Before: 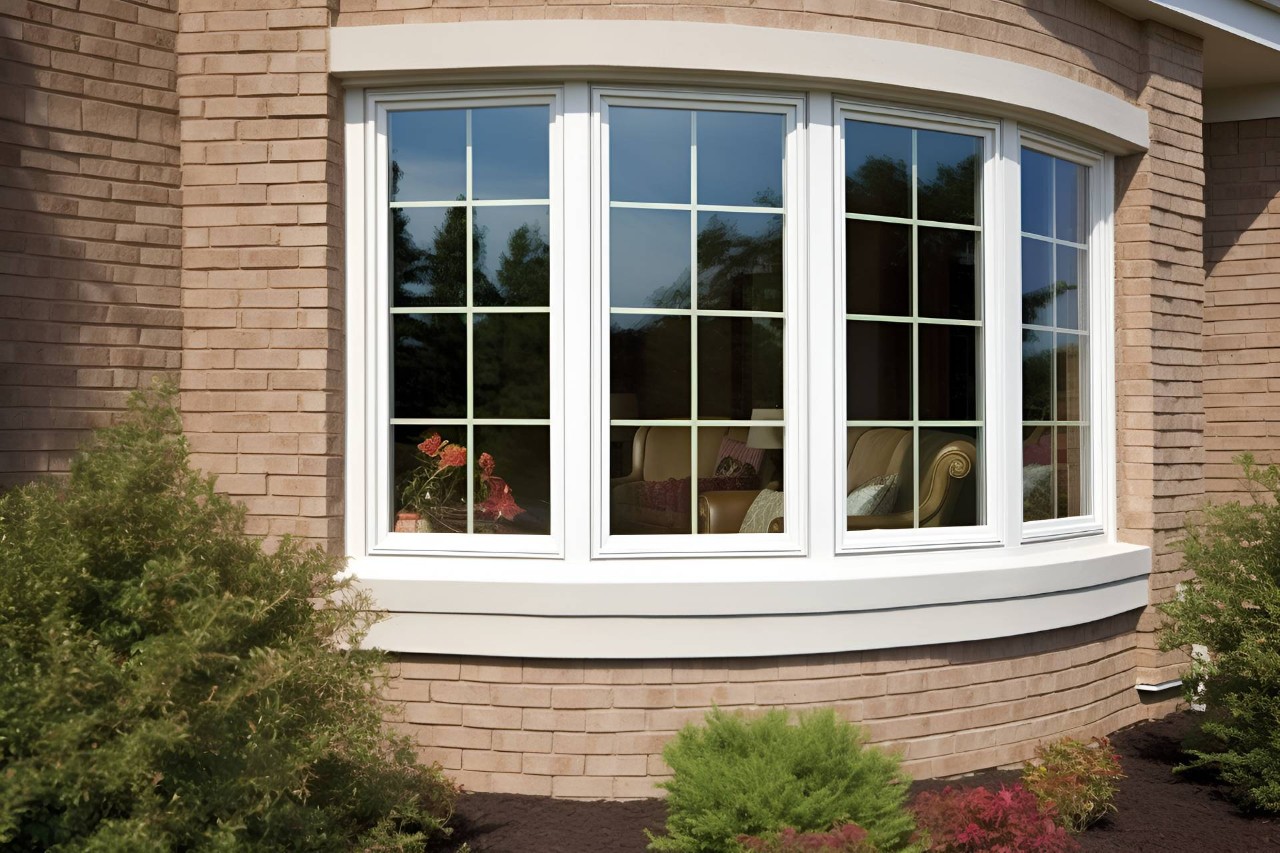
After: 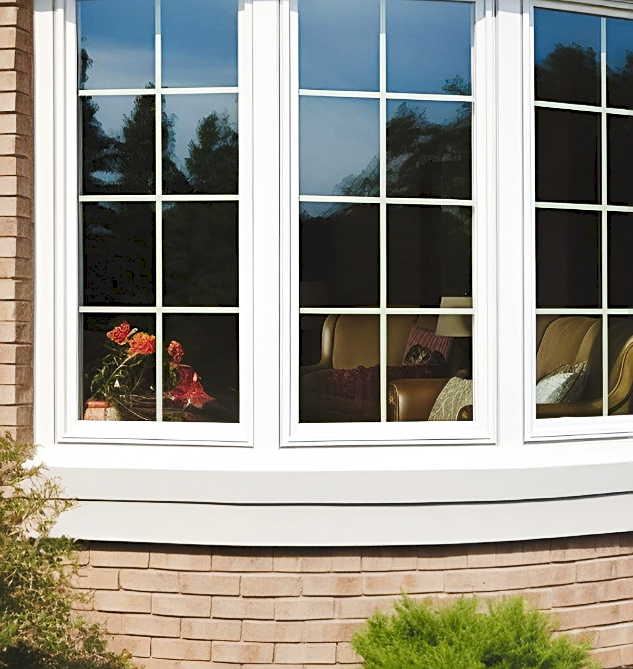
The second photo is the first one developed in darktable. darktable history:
tone curve: curves: ch0 [(0, 0) (0.003, 0.077) (0.011, 0.079) (0.025, 0.085) (0.044, 0.095) (0.069, 0.109) (0.1, 0.124) (0.136, 0.142) (0.177, 0.169) (0.224, 0.207) (0.277, 0.267) (0.335, 0.347) (0.399, 0.442) (0.468, 0.54) (0.543, 0.635) (0.623, 0.726) (0.709, 0.813) (0.801, 0.882) (0.898, 0.934) (1, 1)], preserve colors none
sharpen: on, module defaults
shadows and highlights: shadows 22.7, highlights -48.71, soften with gaussian
crop and rotate: angle 0.02°, left 24.353%, top 13.219%, right 26.156%, bottom 8.224%
